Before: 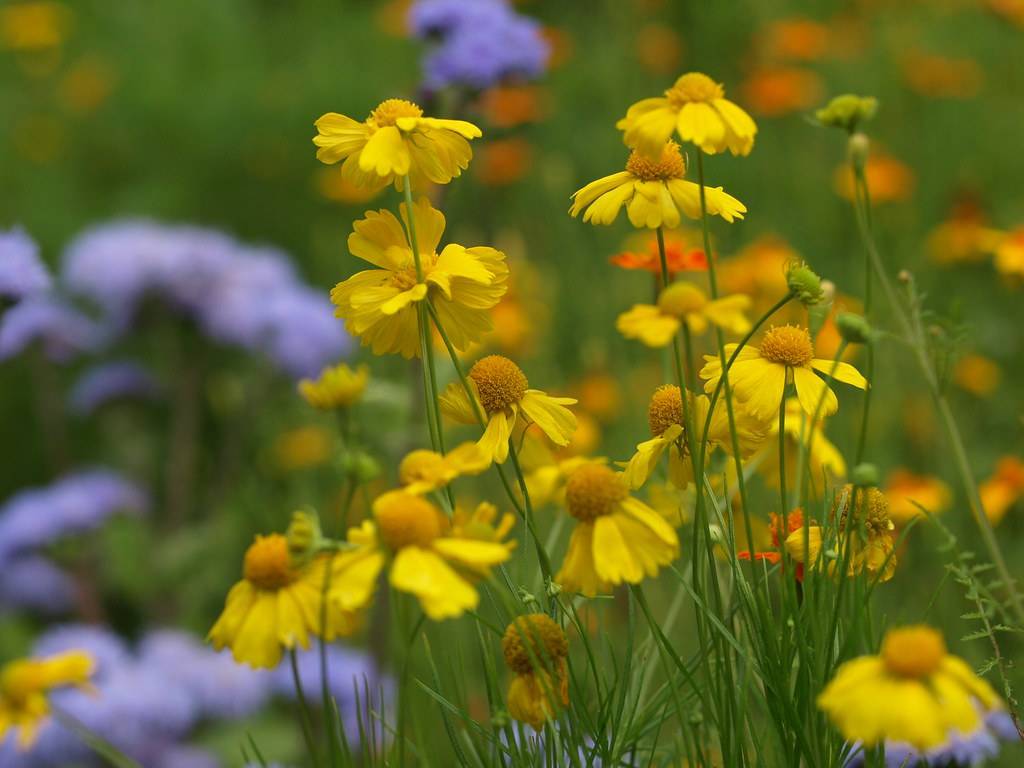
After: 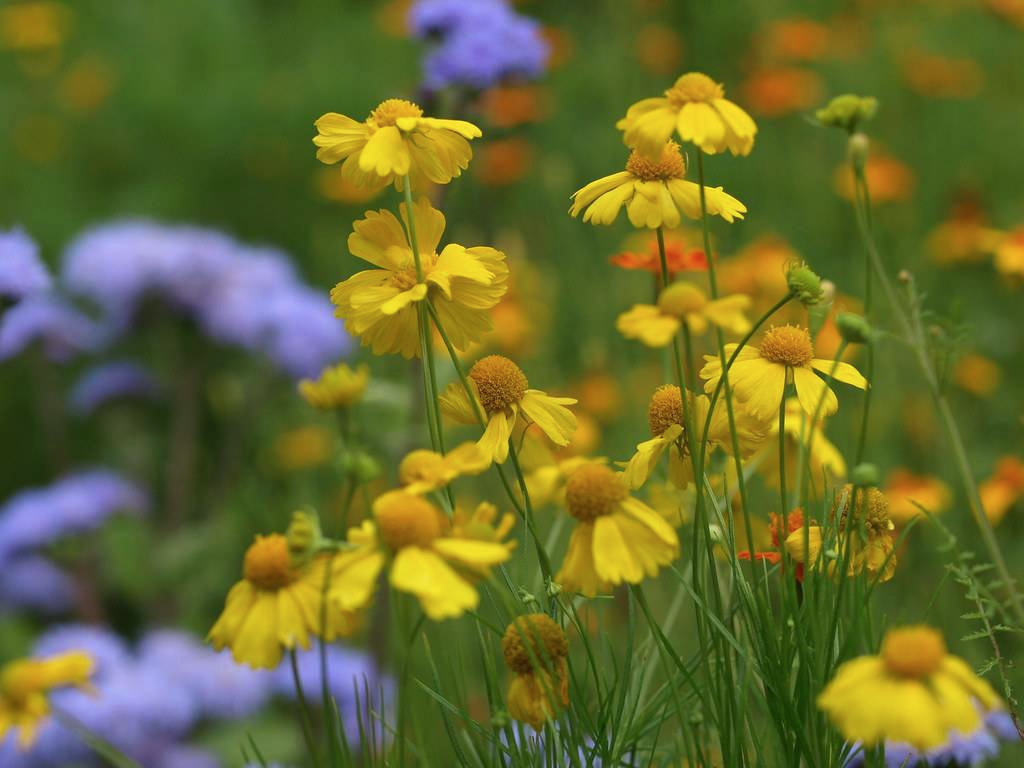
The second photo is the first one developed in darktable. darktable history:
color zones: curves: ch0 [(0.068, 0.464) (0.25, 0.5) (0.48, 0.508) (0.75, 0.536) (0.886, 0.476) (0.967, 0.456)]; ch1 [(0.066, 0.456) (0.25, 0.5) (0.616, 0.508) (0.746, 0.56) (0.934, 0.444)]
color calibration: illuminant as shot in camera, x 0.358, y 0.373, temperature 4628.91 K
